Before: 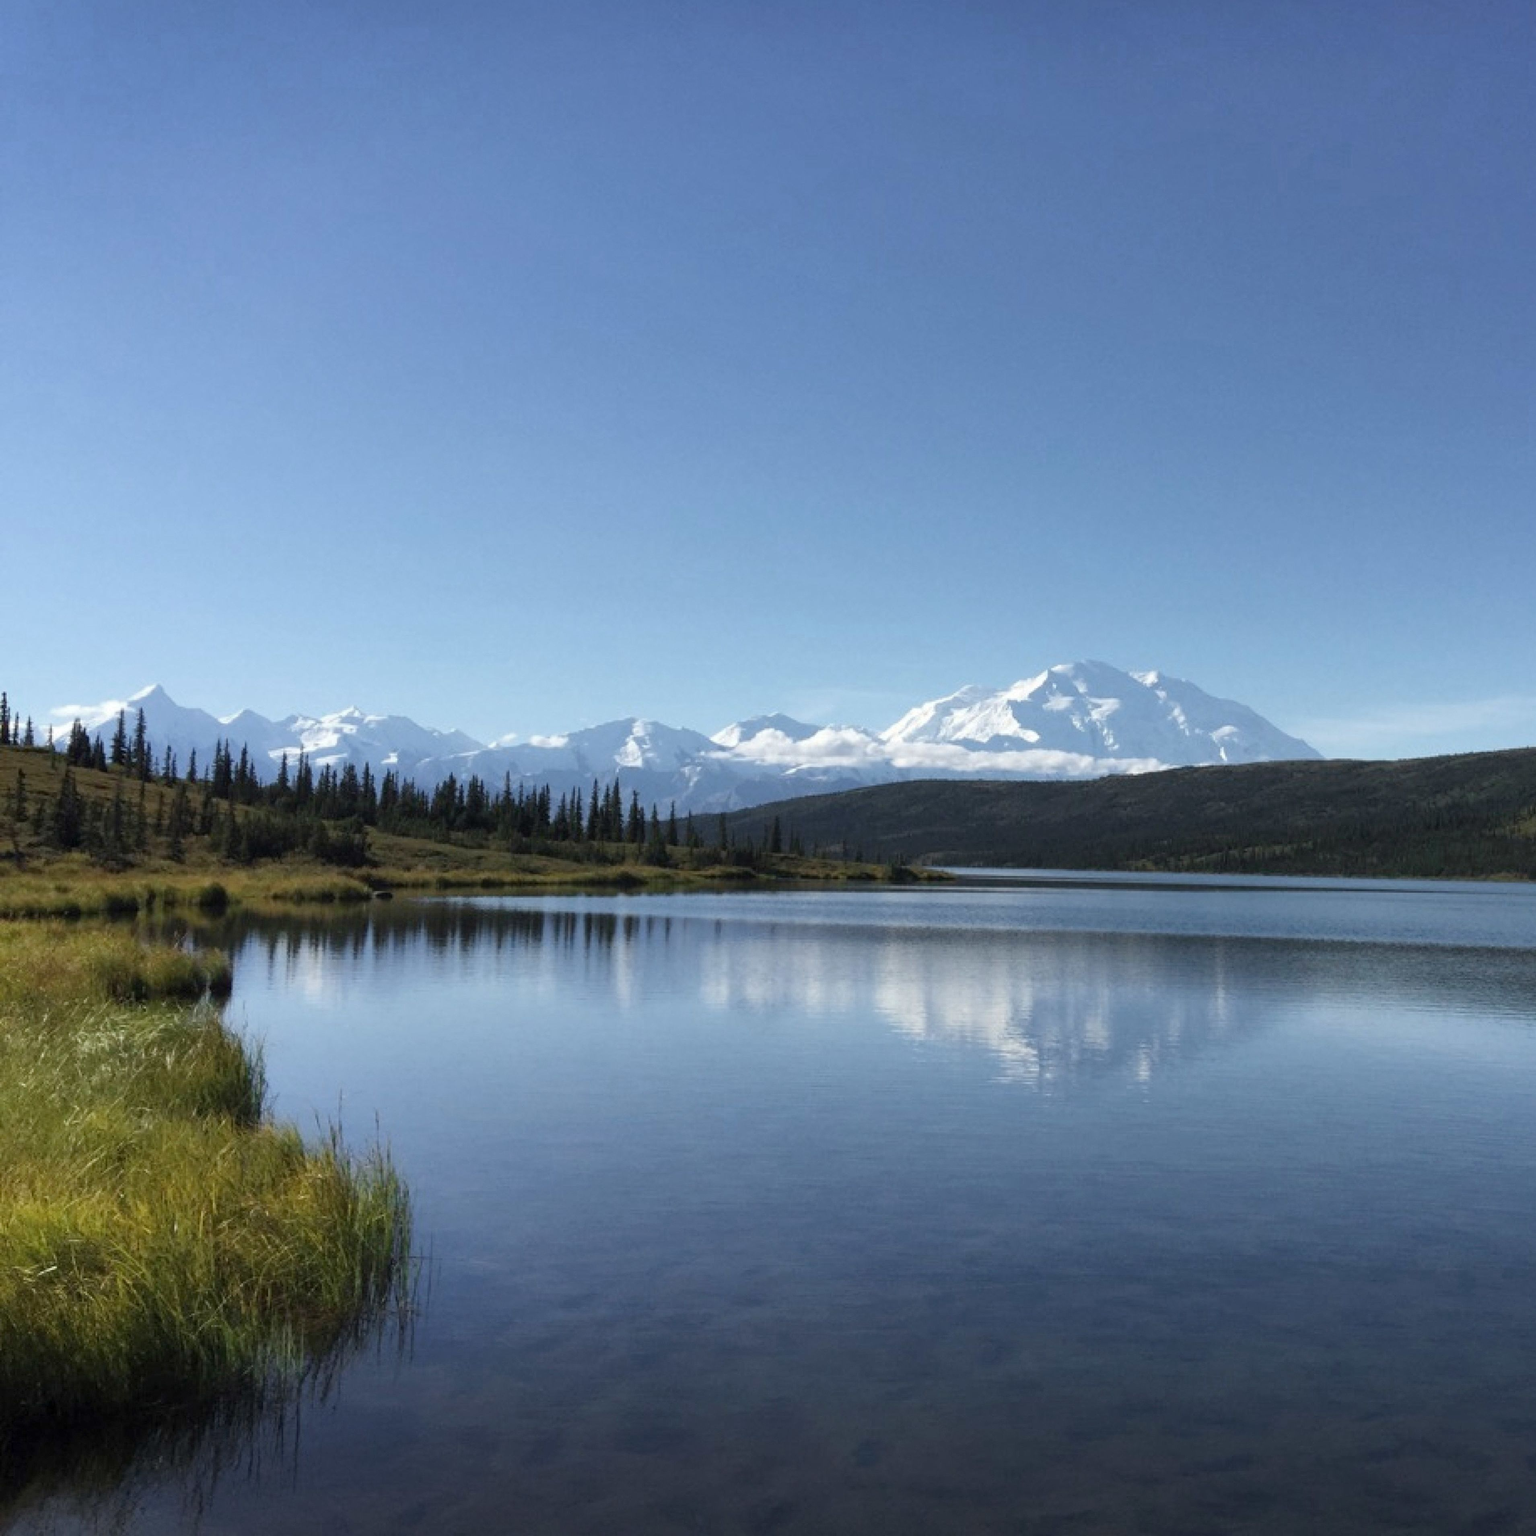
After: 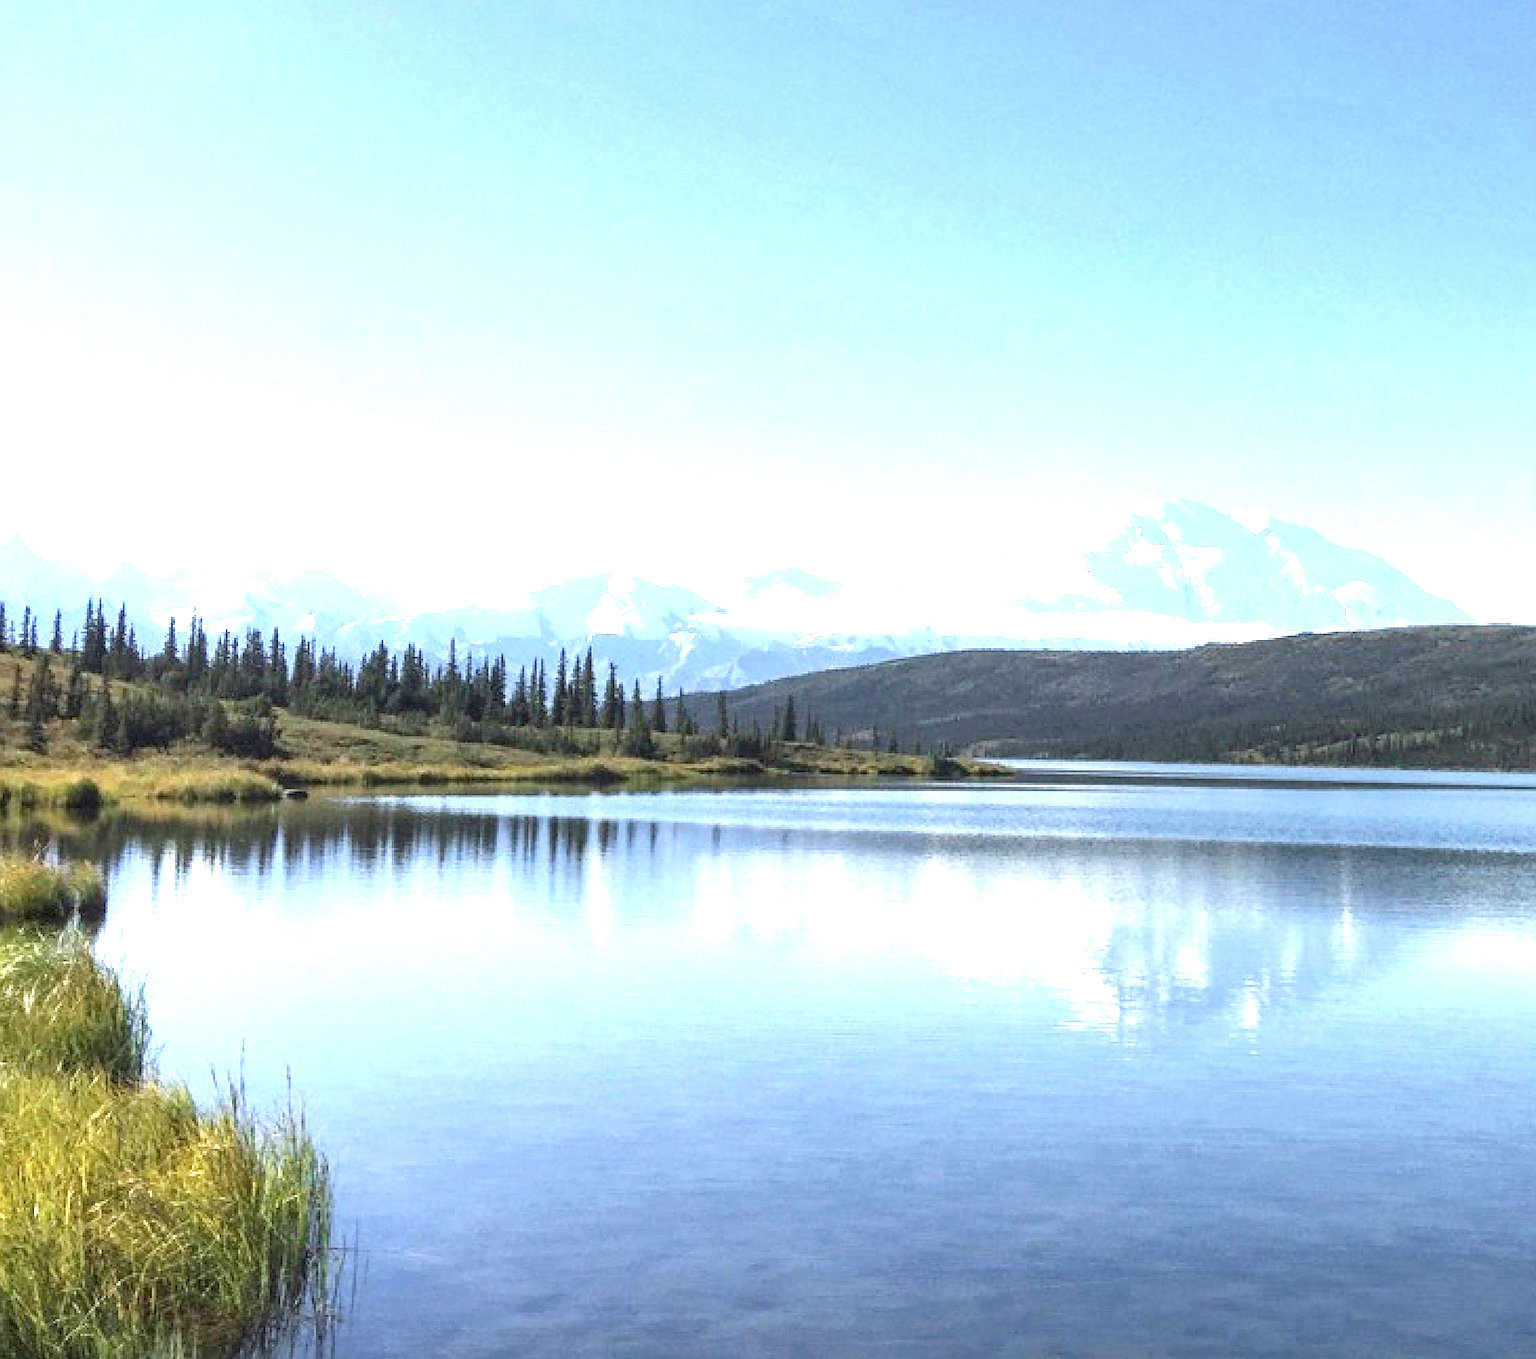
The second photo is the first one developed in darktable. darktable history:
exposure: black level correction 0.001, exposure 1.649 EV, compensate exposure bias true, compensate highlight preservation false
local contrast: on, module defaults
crop: left 9.594%, top 17.096%, right 10.689%, bottom 12.321%
sharpen: radius 1.411, amount 1.25, threshold 0.823
